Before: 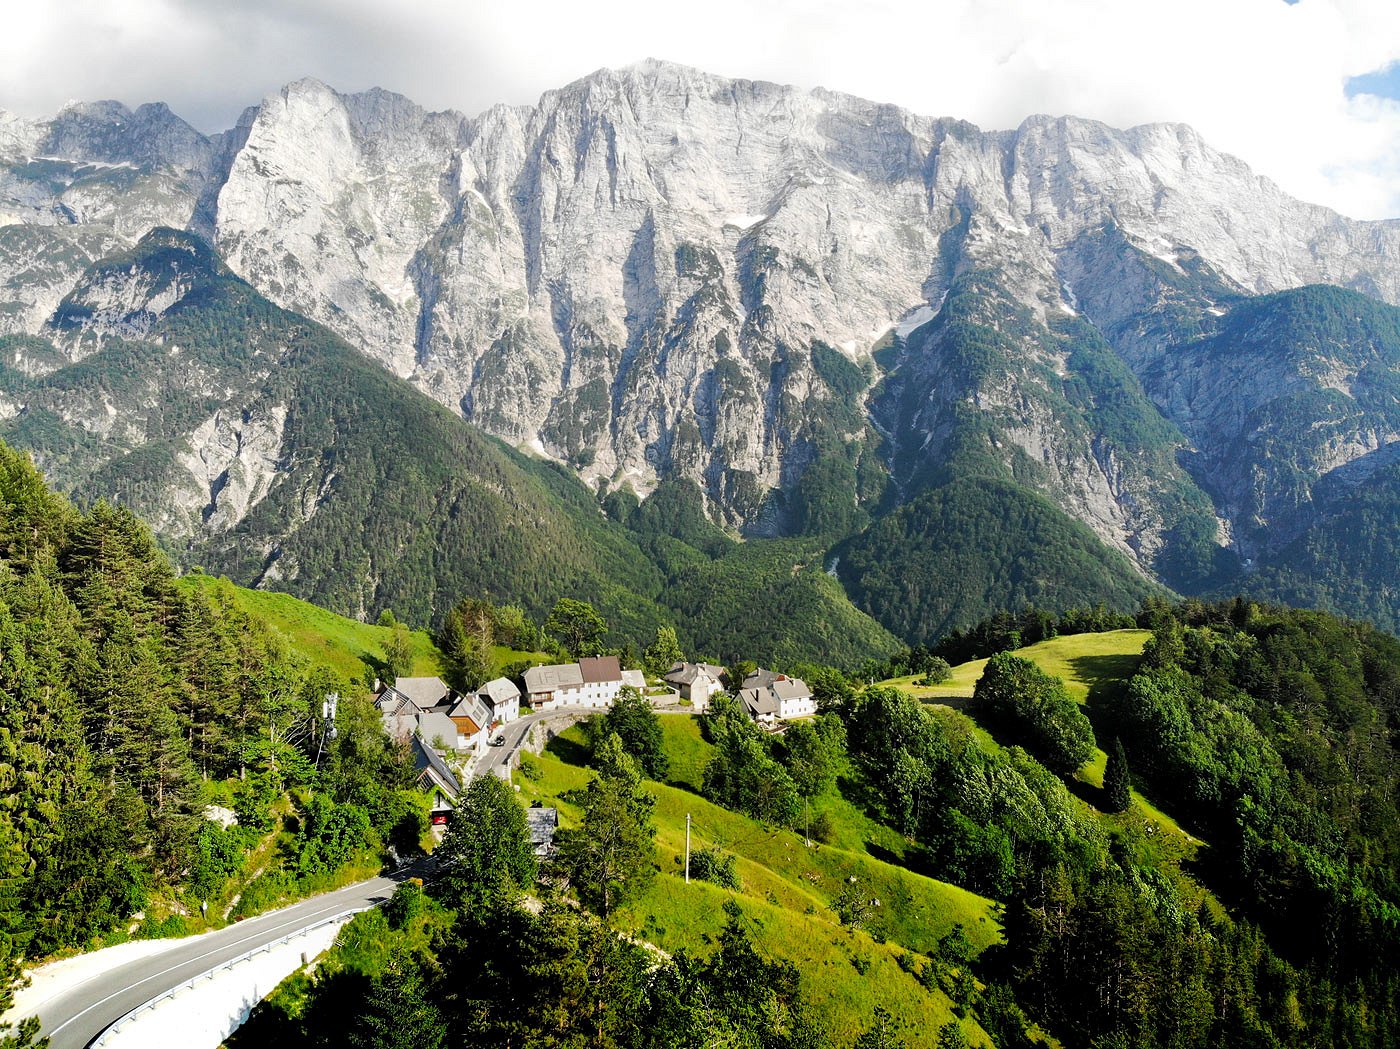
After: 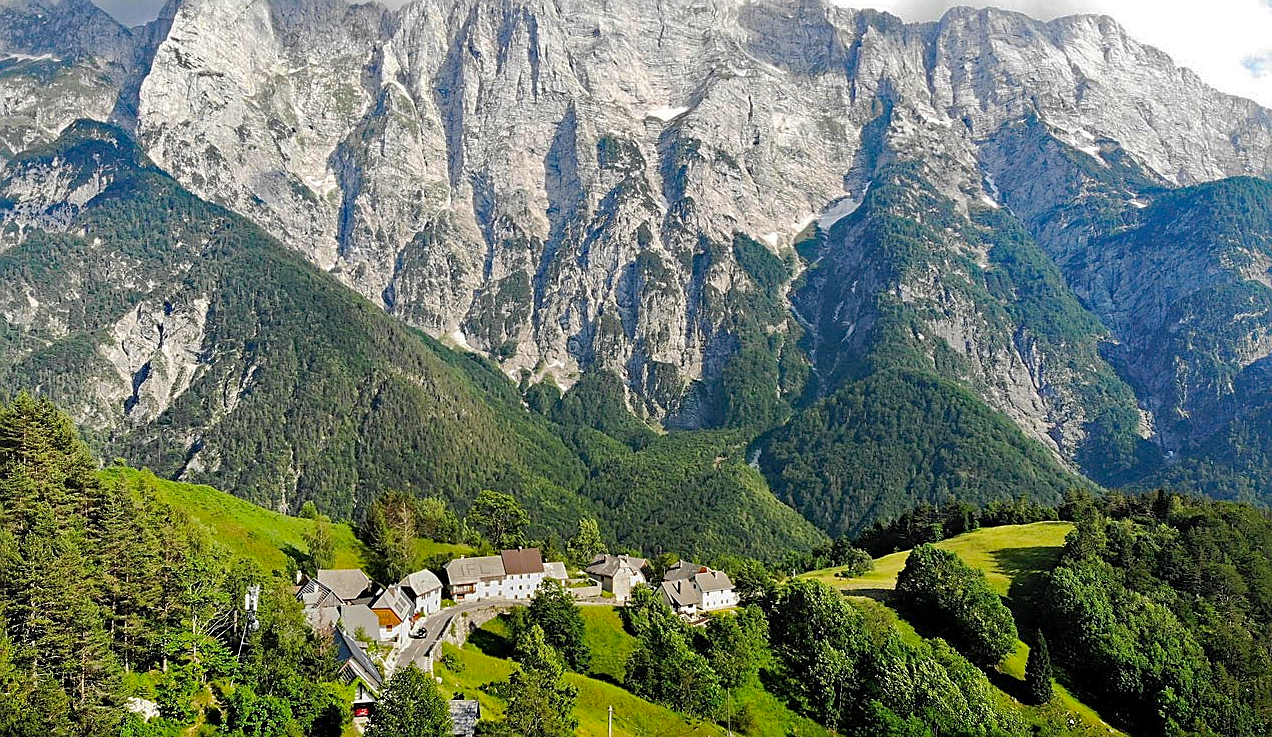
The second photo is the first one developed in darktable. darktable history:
sharpen: on, module defaults
shadows and highlights: on, module defaults
haze removal: strength 0.5, distance 0.43, compatibility mode true, adaptive false
crop: left 5.596%, top 10.314%, right 3.534%, bottom 19.395%
